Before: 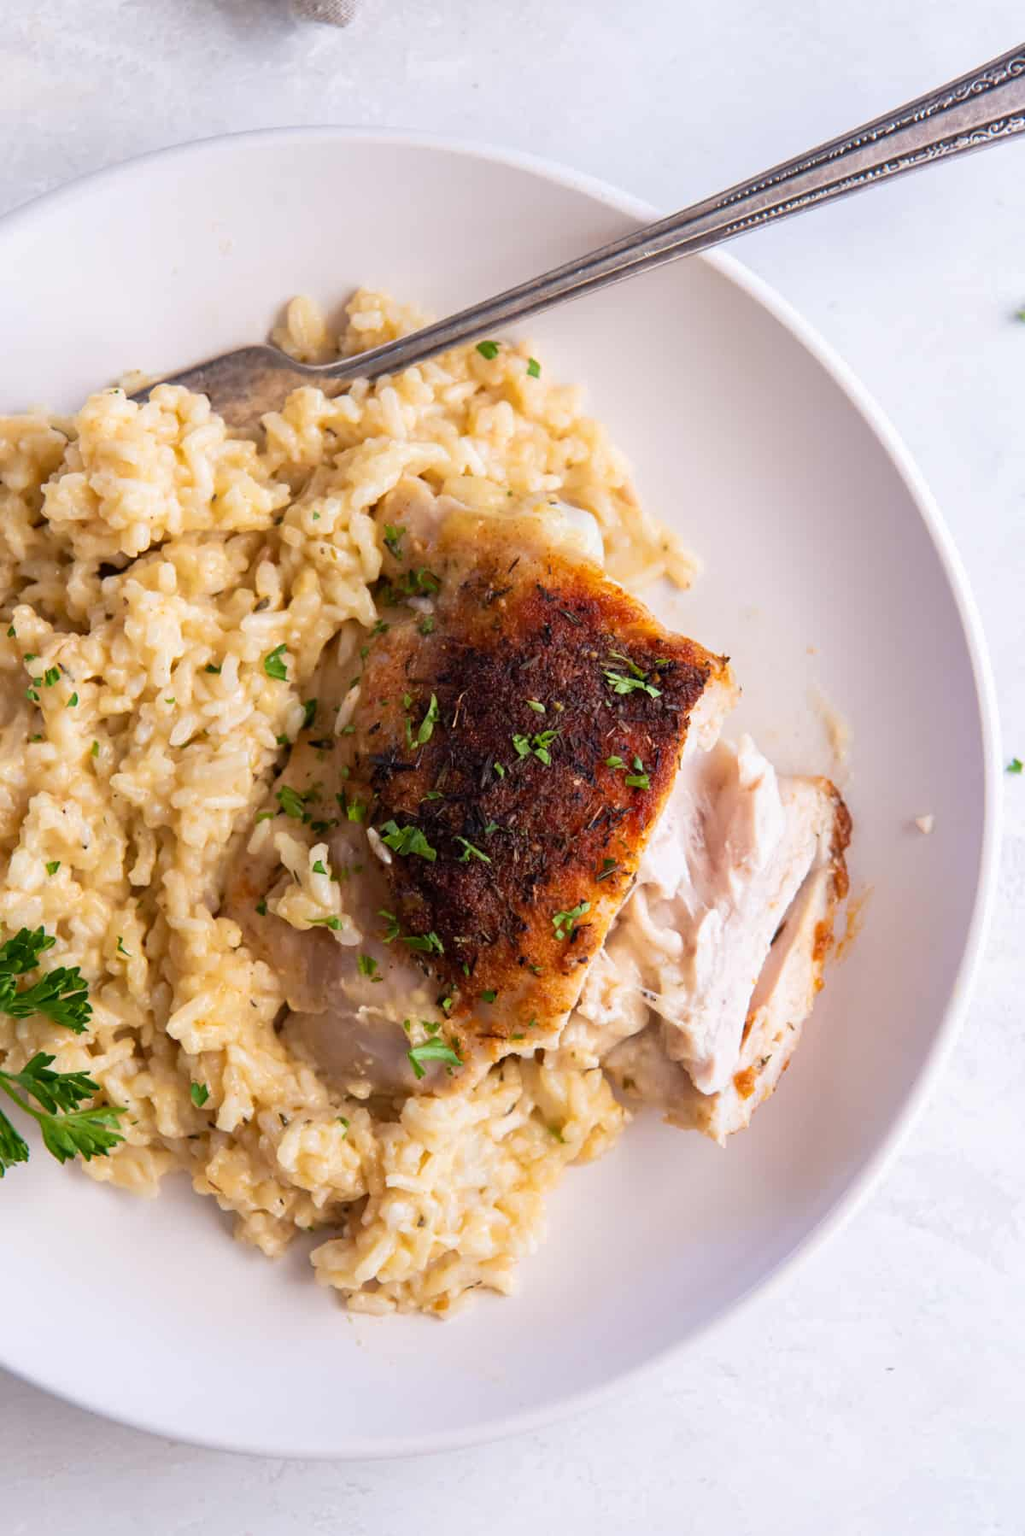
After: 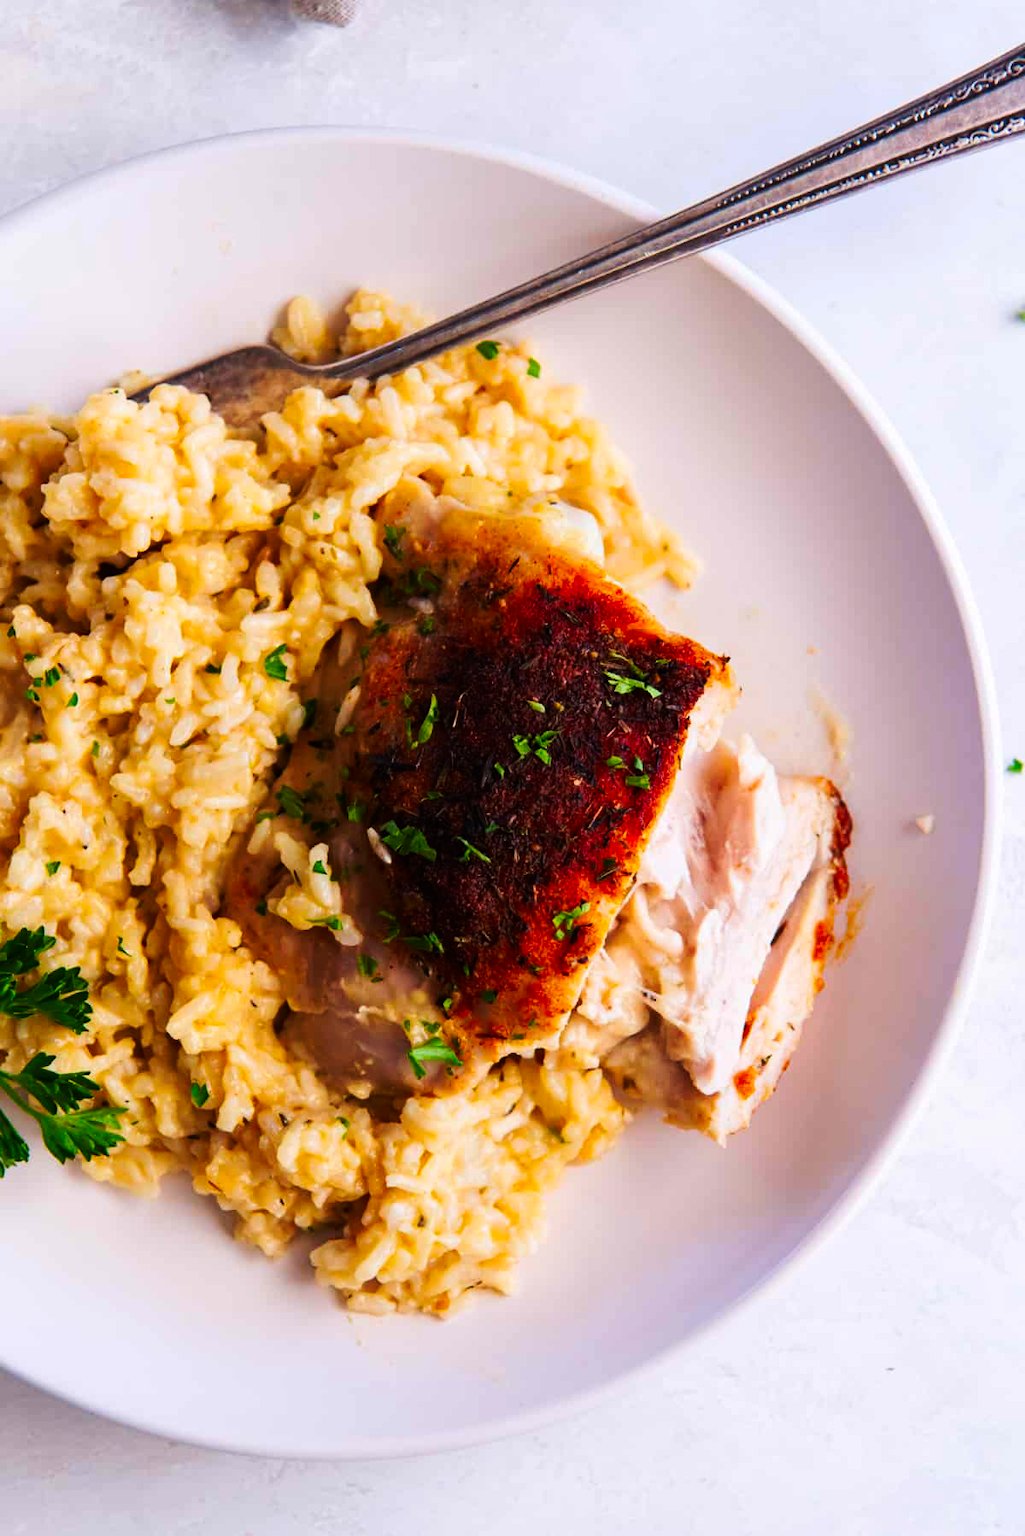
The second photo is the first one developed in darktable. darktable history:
contrast brightness saturation: contrast 0.09, saturation 0.28
tone curve: curves: ch0 [(0, 0) (0.003, 0.006) (0.011, 0.007) (0.025, 0.01) (0.044, 0.015) (0.069, 0.023) (0.1, 0.031) (0.136, 0.045) (0.177, 0.066) (0.224, 0.098) (0.277, 0.139) (0.335, 0.194) (0.399, 0.254) (0.468, 0.346) (0.543, 0.45) (0.623, 0.56) (0.709, 0.667) (0.801, 0.78) (0.898, 0.891) (1, 1)], preserve colors none
